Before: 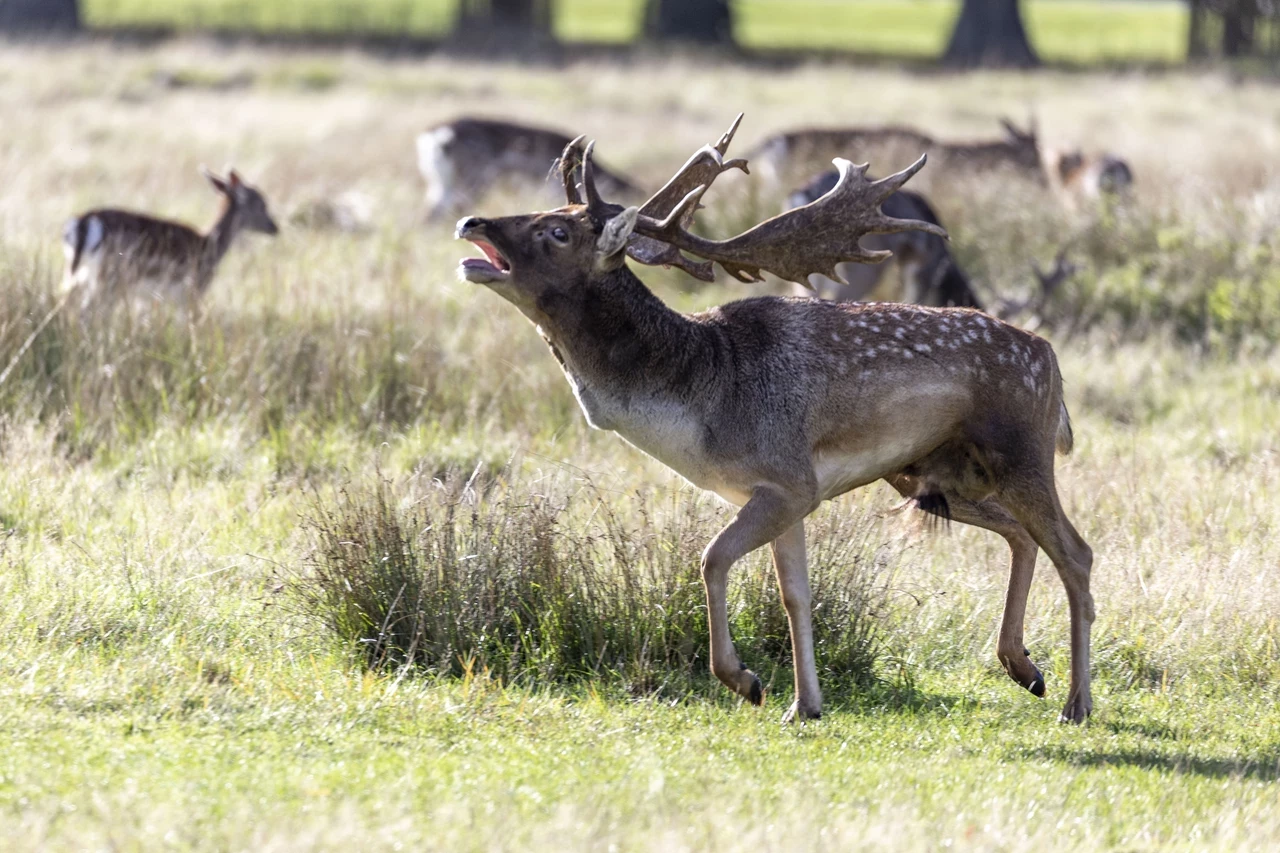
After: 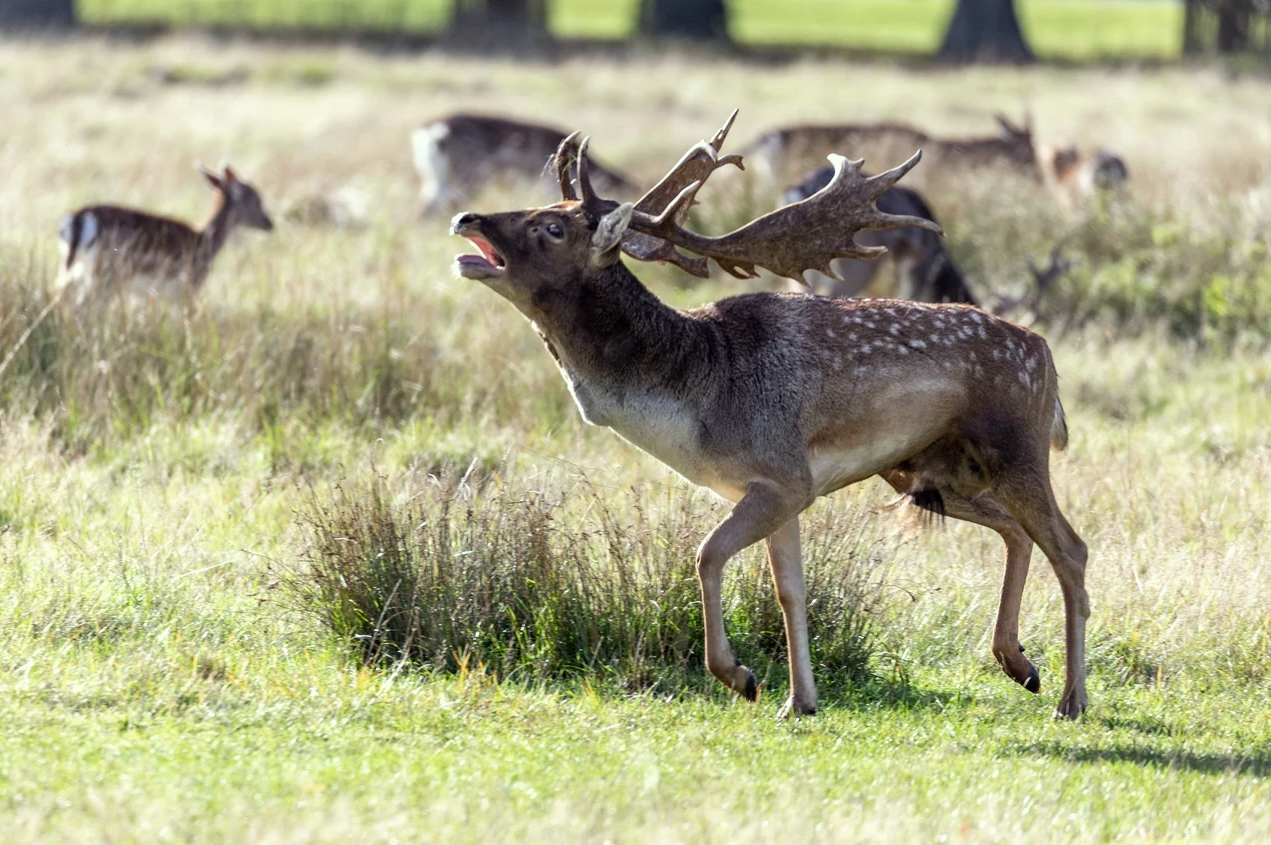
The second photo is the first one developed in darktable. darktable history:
color correction: highlights a* -4.73, highlights b* 5.06, saturation 0.97
crop: left 0.434%, top 0.485%, right 0.244%, bottom 0.386%
